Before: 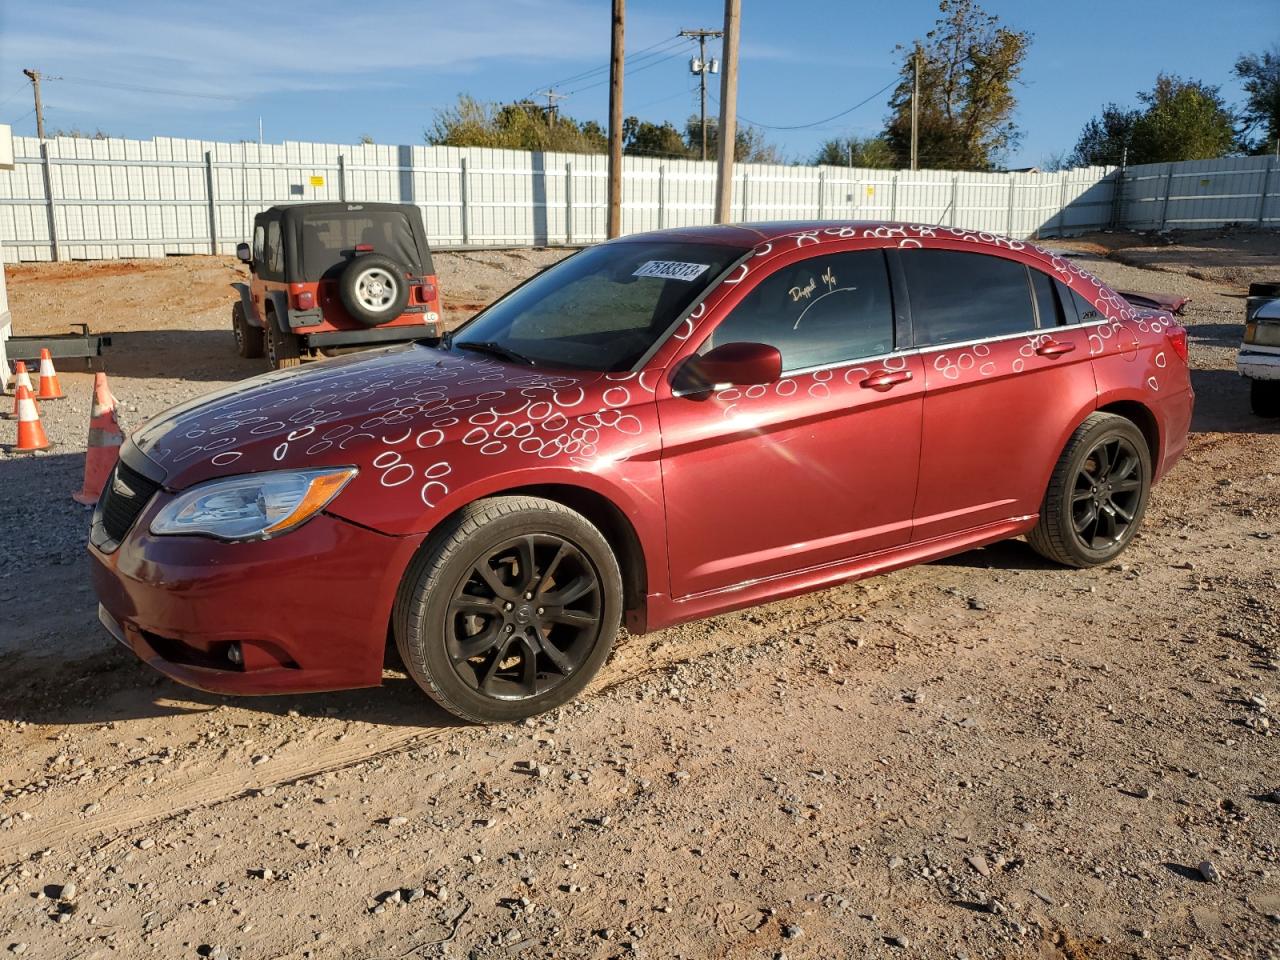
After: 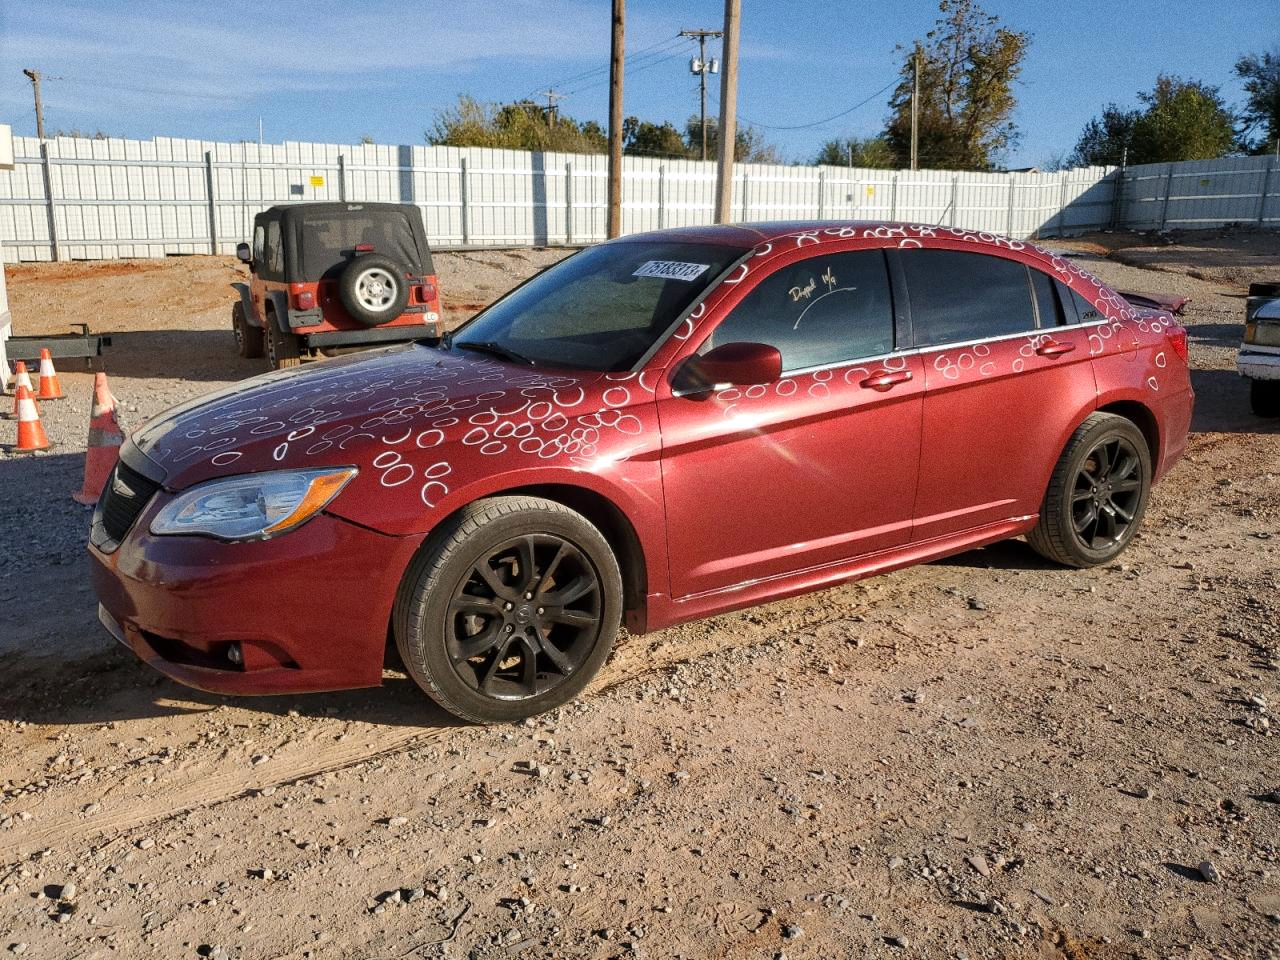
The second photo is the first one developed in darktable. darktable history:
grain: coarseness 0.09 ISO
white balance: red 1.004, blue 1.024
